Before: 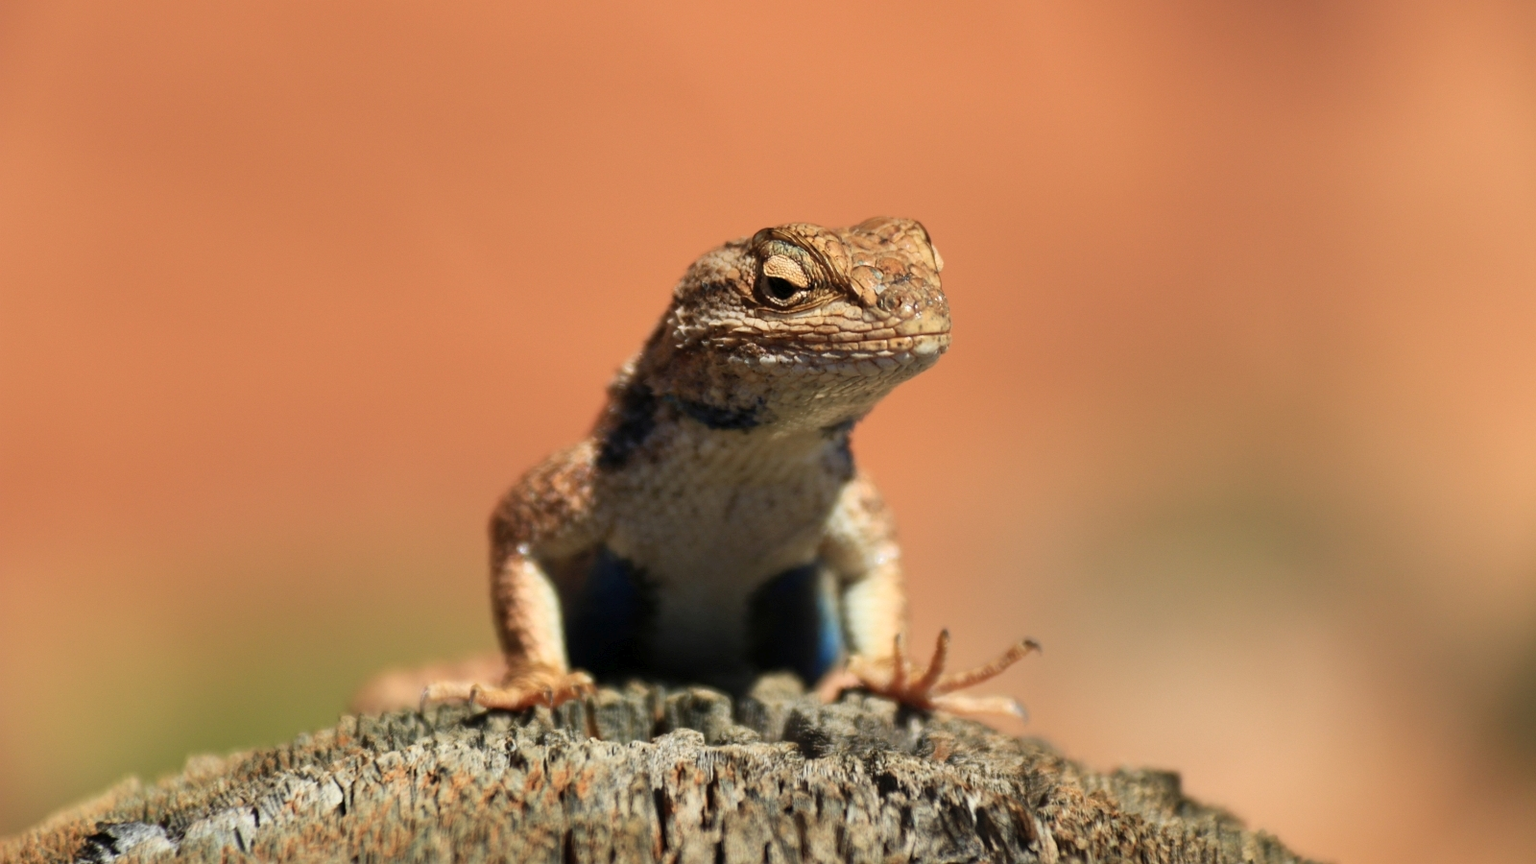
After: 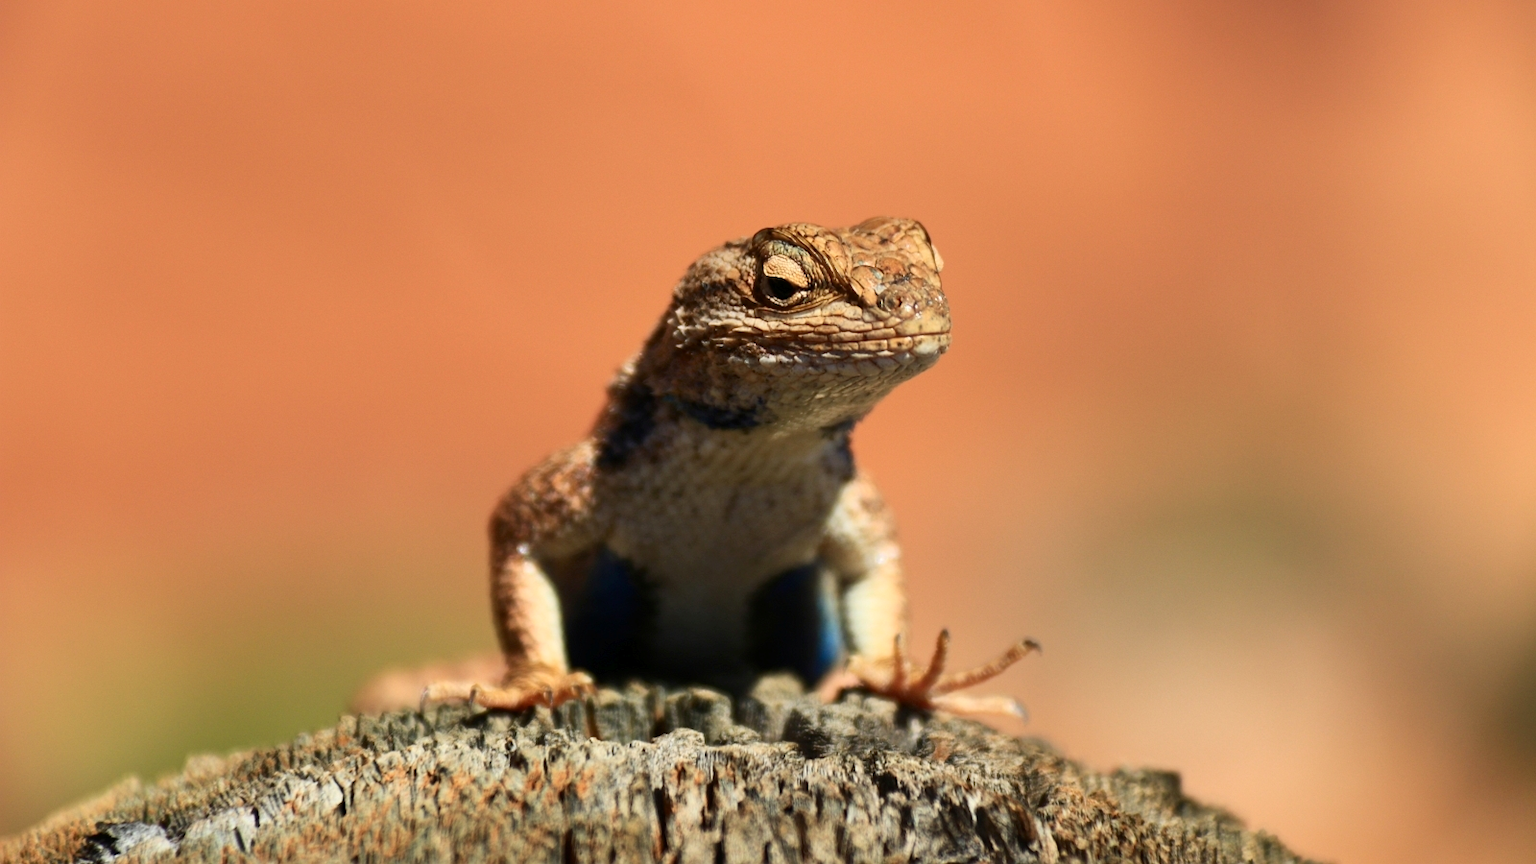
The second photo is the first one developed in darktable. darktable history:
contrast brightness saturation: contrast 0.152, brightness -0.012, saturation 0.101
